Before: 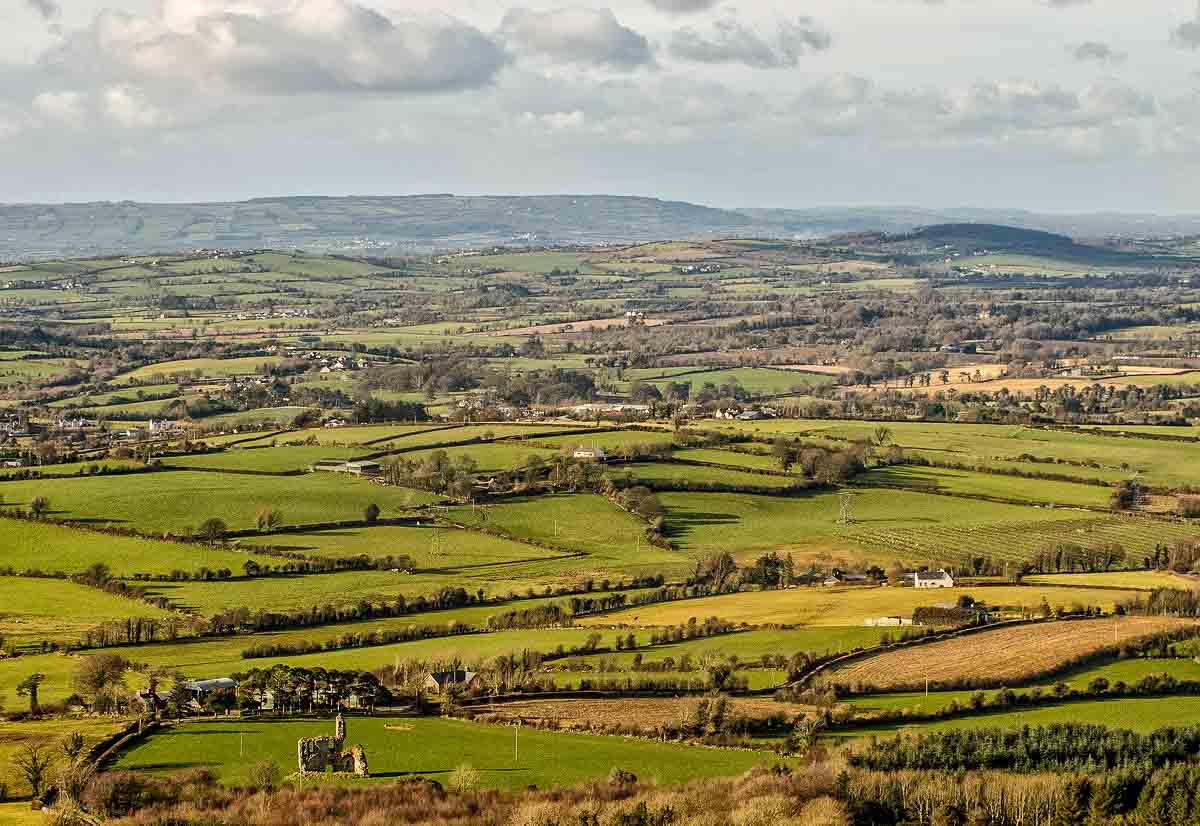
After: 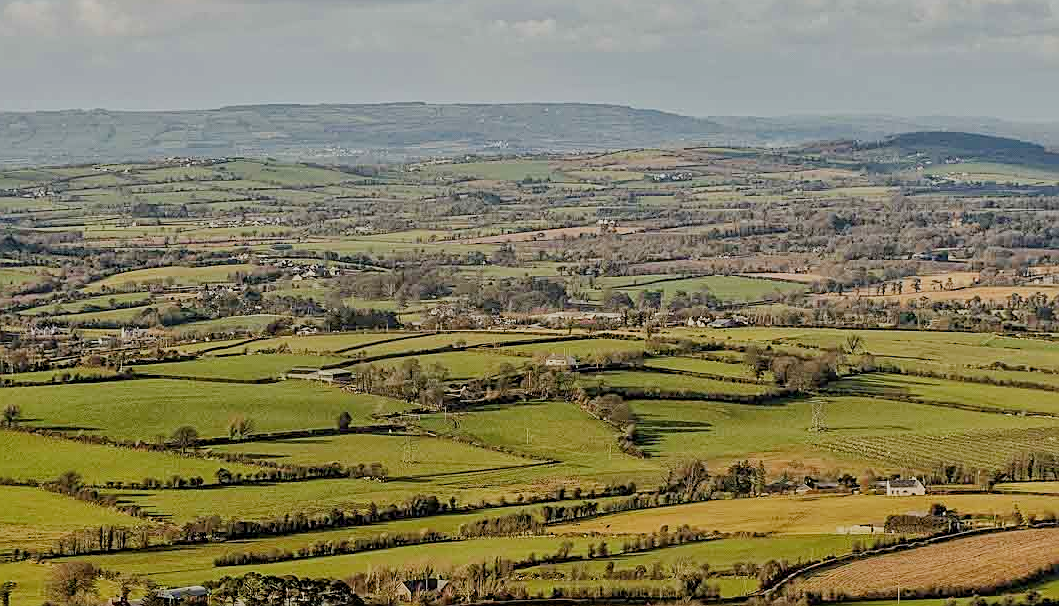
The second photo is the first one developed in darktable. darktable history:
filmic rgb: middle gray luminance 4.43%, black relative exposure -12.99 EV, white relative exposure 5.01 EV, target black luminance 0%, hardness 5.19, latitude 59.63%, contrast 0.769, highlights saturation mix 6.45%, shadows ↔ highlights balance 25.73%
crop and rotate: left 2.413%, top 11.195%, right 9.29%, bottom 15.416%
sharpen: on, module defaults
